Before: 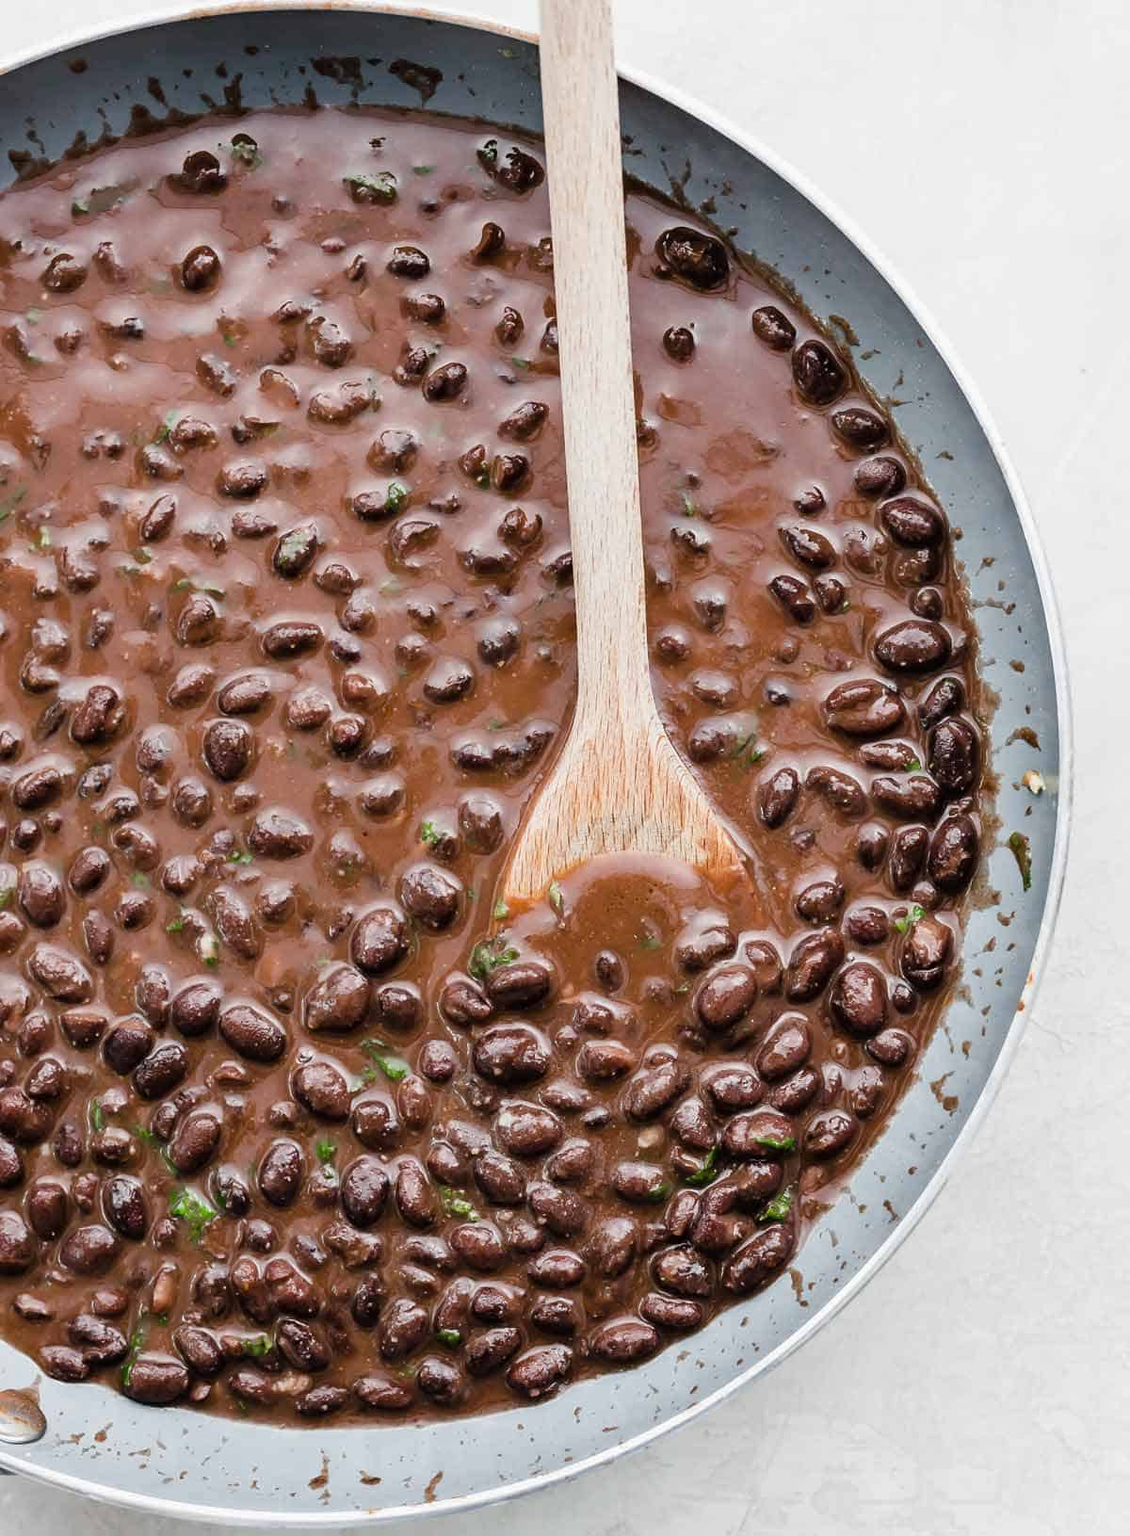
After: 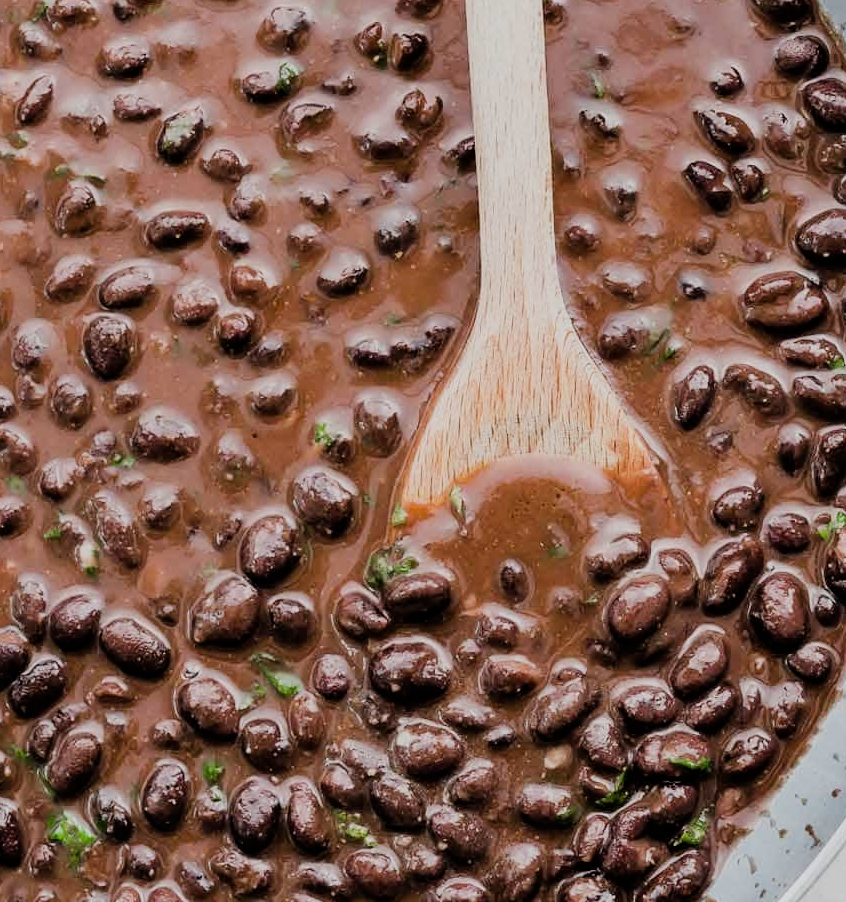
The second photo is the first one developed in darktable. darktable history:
crop: left 11.123%, top 27.61%, right 18.3%, bottom 17.034%
filmic rgb: black relative exposure -7.65 EV, white relative exposure 4.56 EV, hardness 3.61, contrast 1.106
